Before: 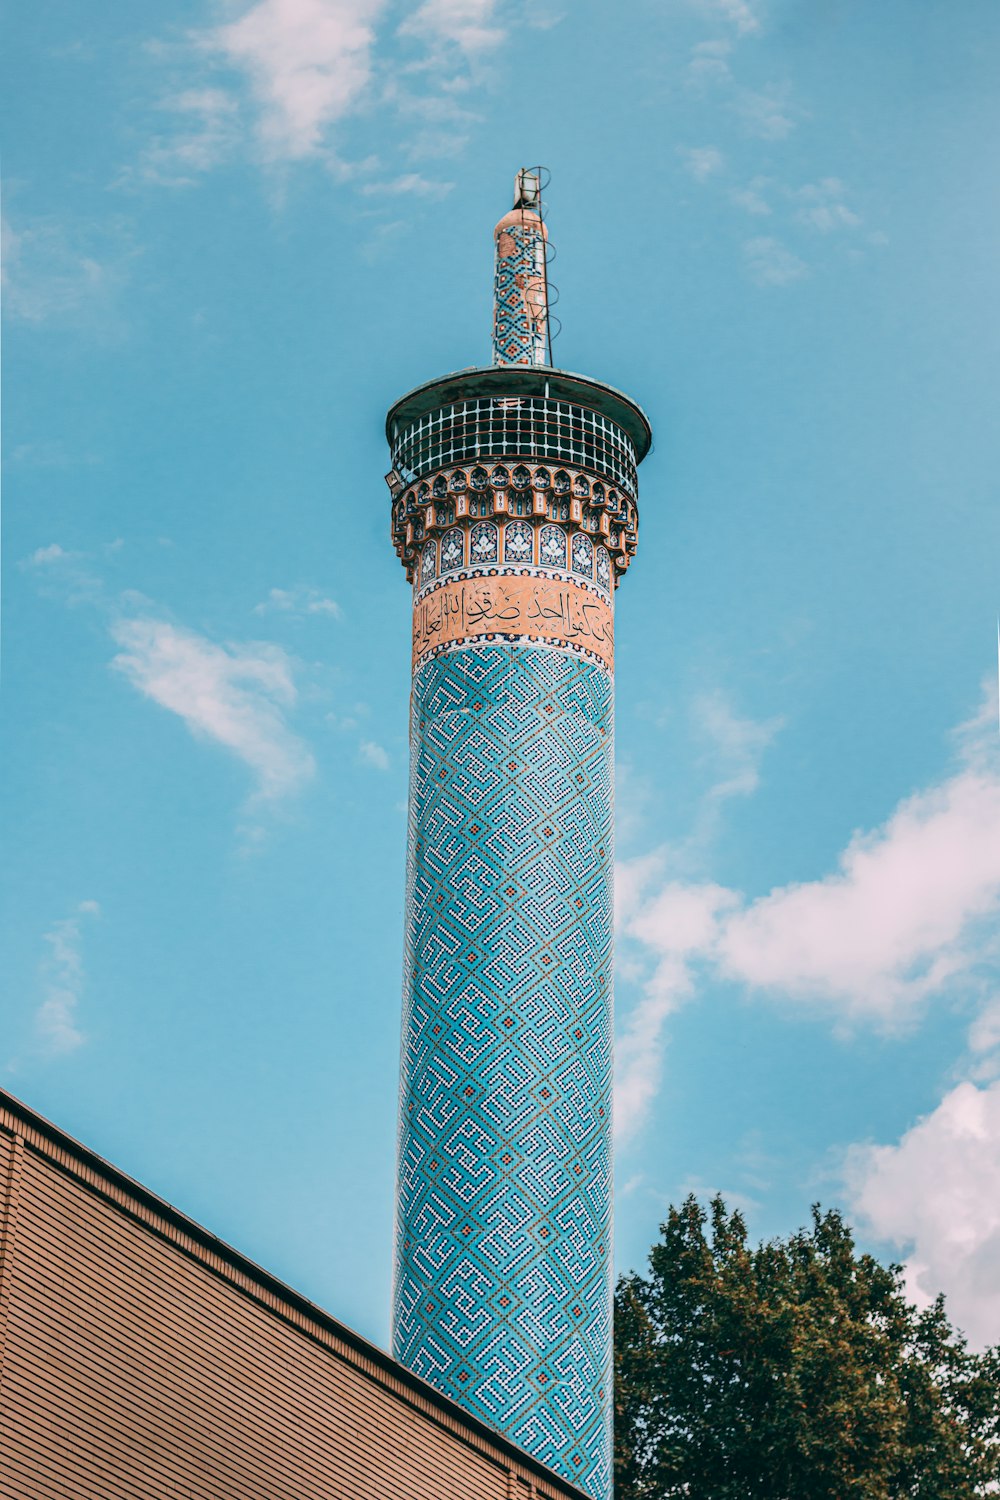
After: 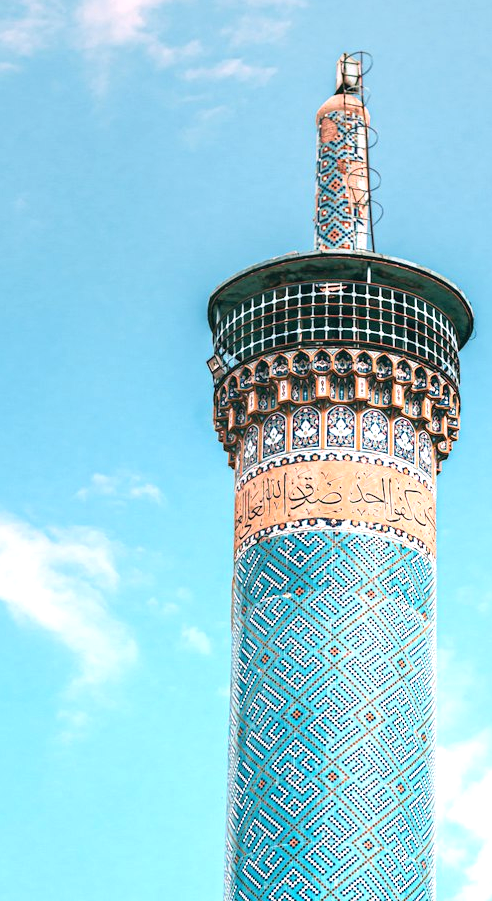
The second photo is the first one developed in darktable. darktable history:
graduated density: density 0.38 EV, hardness 21%, rotation -6.11°, saturation 32%
exposure: black level correction 0, exposure 0.9 EV, compensate highlight preservation false
crop: left 17.835%, top 7.675%, right 32.881%, bottom 32.213%
